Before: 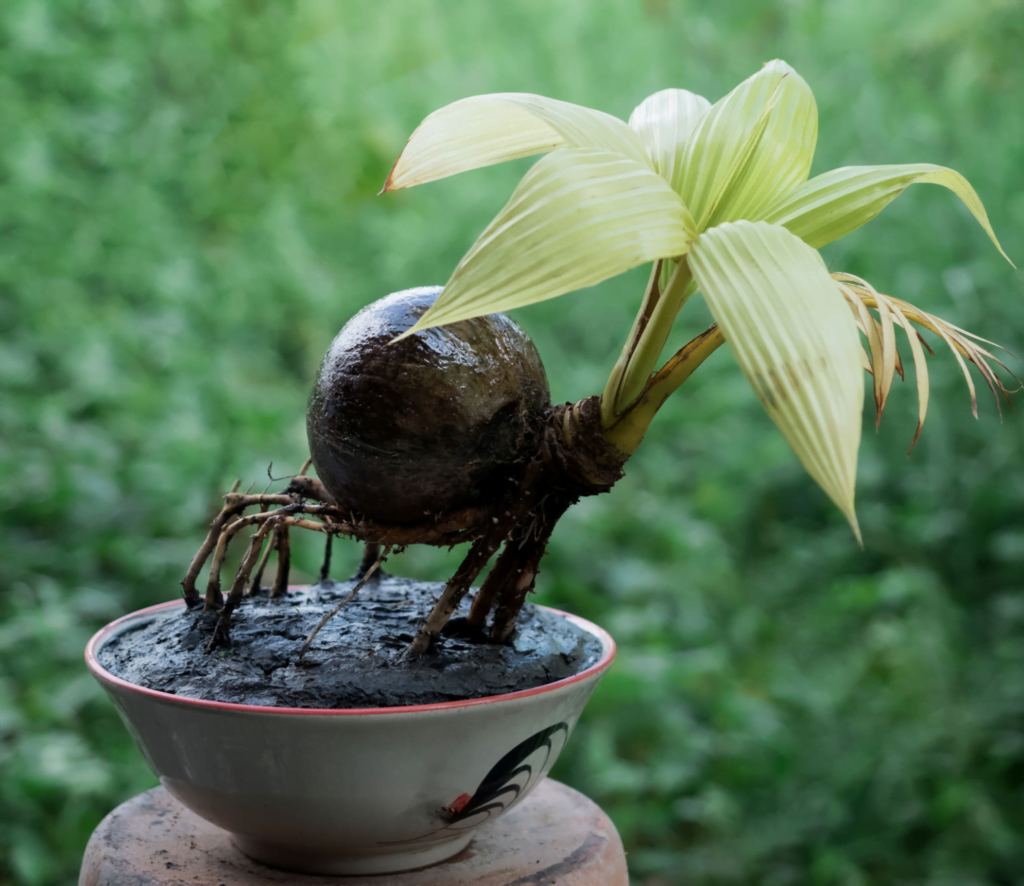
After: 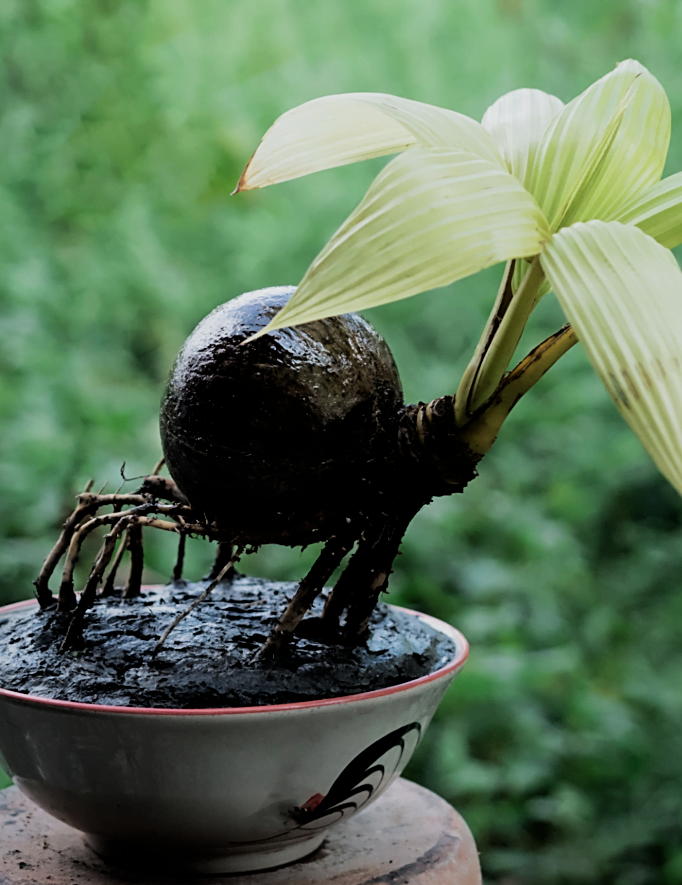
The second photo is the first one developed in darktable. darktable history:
crop and rotate: left 14.385%, right 18.948%
filmic rgb: black relative exposure -5 EV, white relative exposure 3.5 EV, hardness 3.19, contrast 1.2, highlights saturation mix -50%
color balance rgb: perceptual saturation grading › global saturation -3%
sharpen: on, module defaults
